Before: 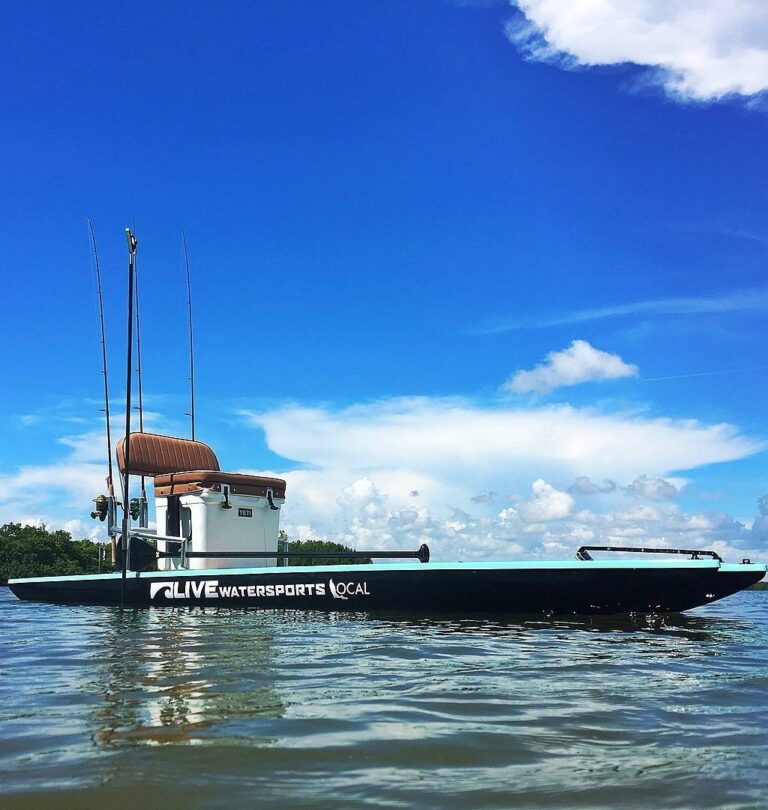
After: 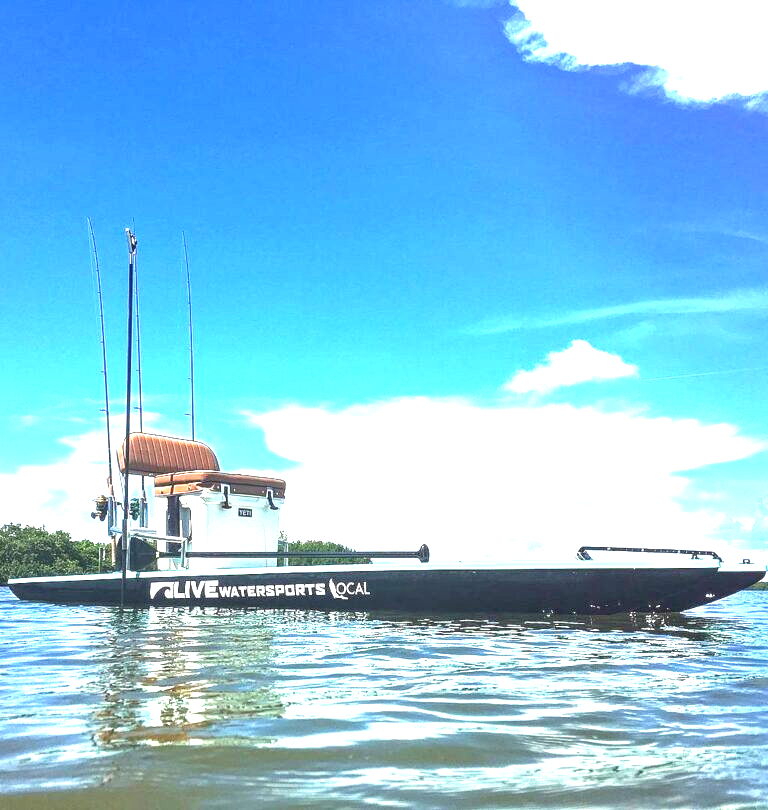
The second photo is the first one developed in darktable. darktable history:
exposure: black level correction 0, exposure 1.745 EV, compensate highlight preservation false
local contrast: on, module defaults
